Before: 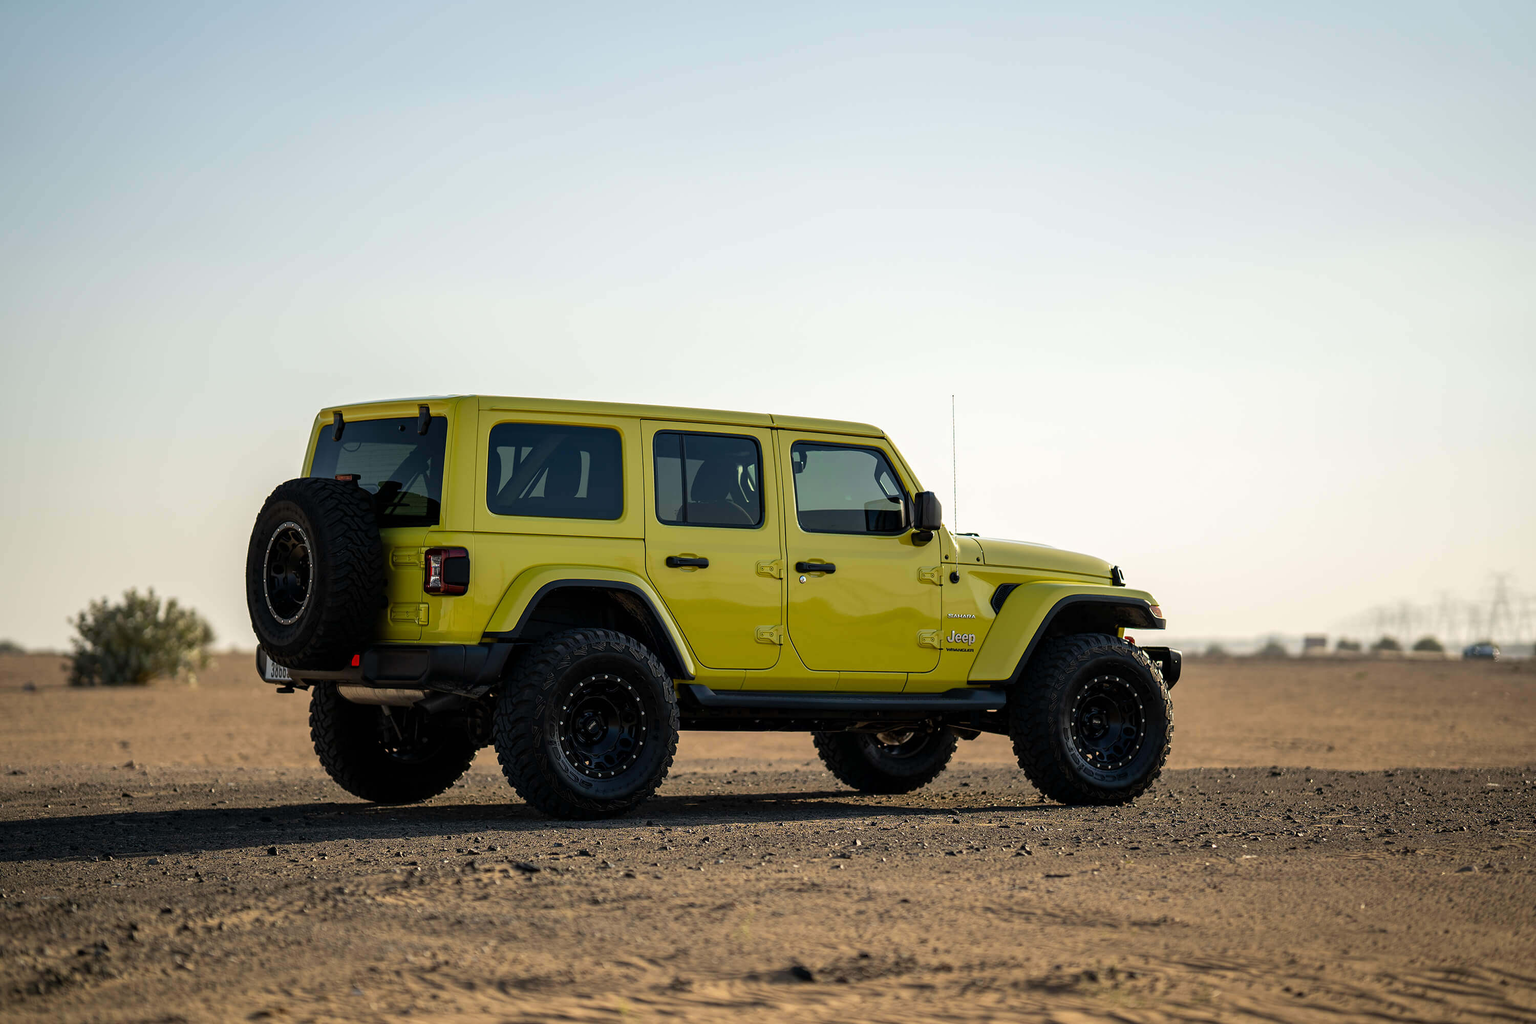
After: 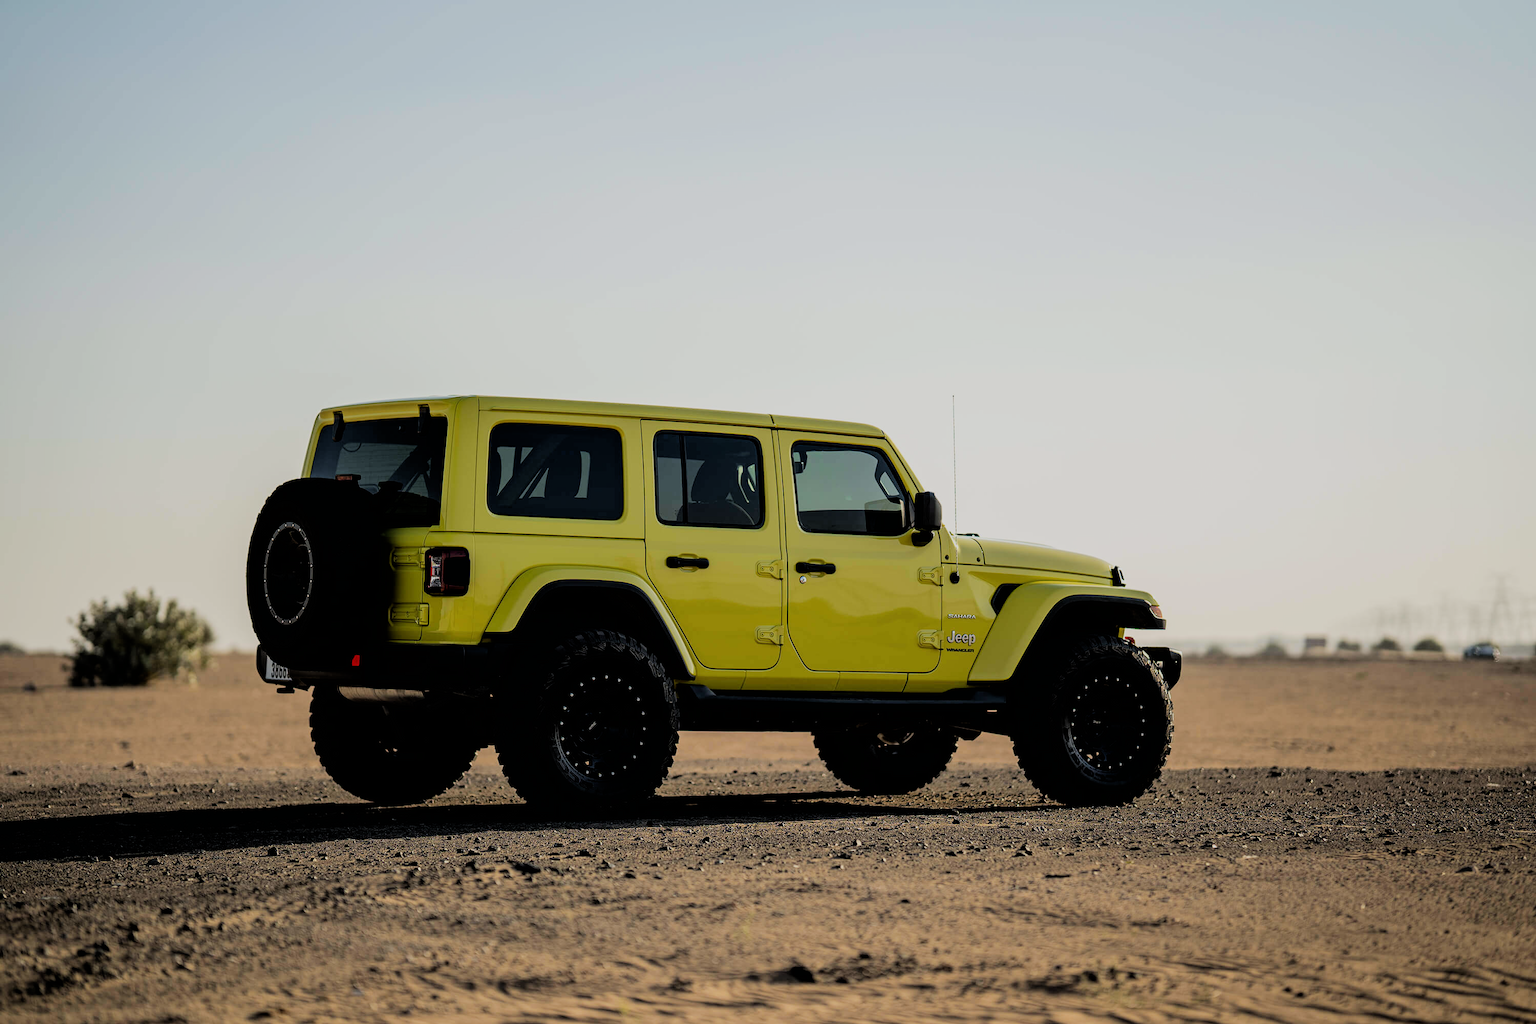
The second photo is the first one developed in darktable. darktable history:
filmic rgb: black relative exposure -4.23 EV, white relative exposure 5.11 EV, hardness 2.16, contrast 1.167
